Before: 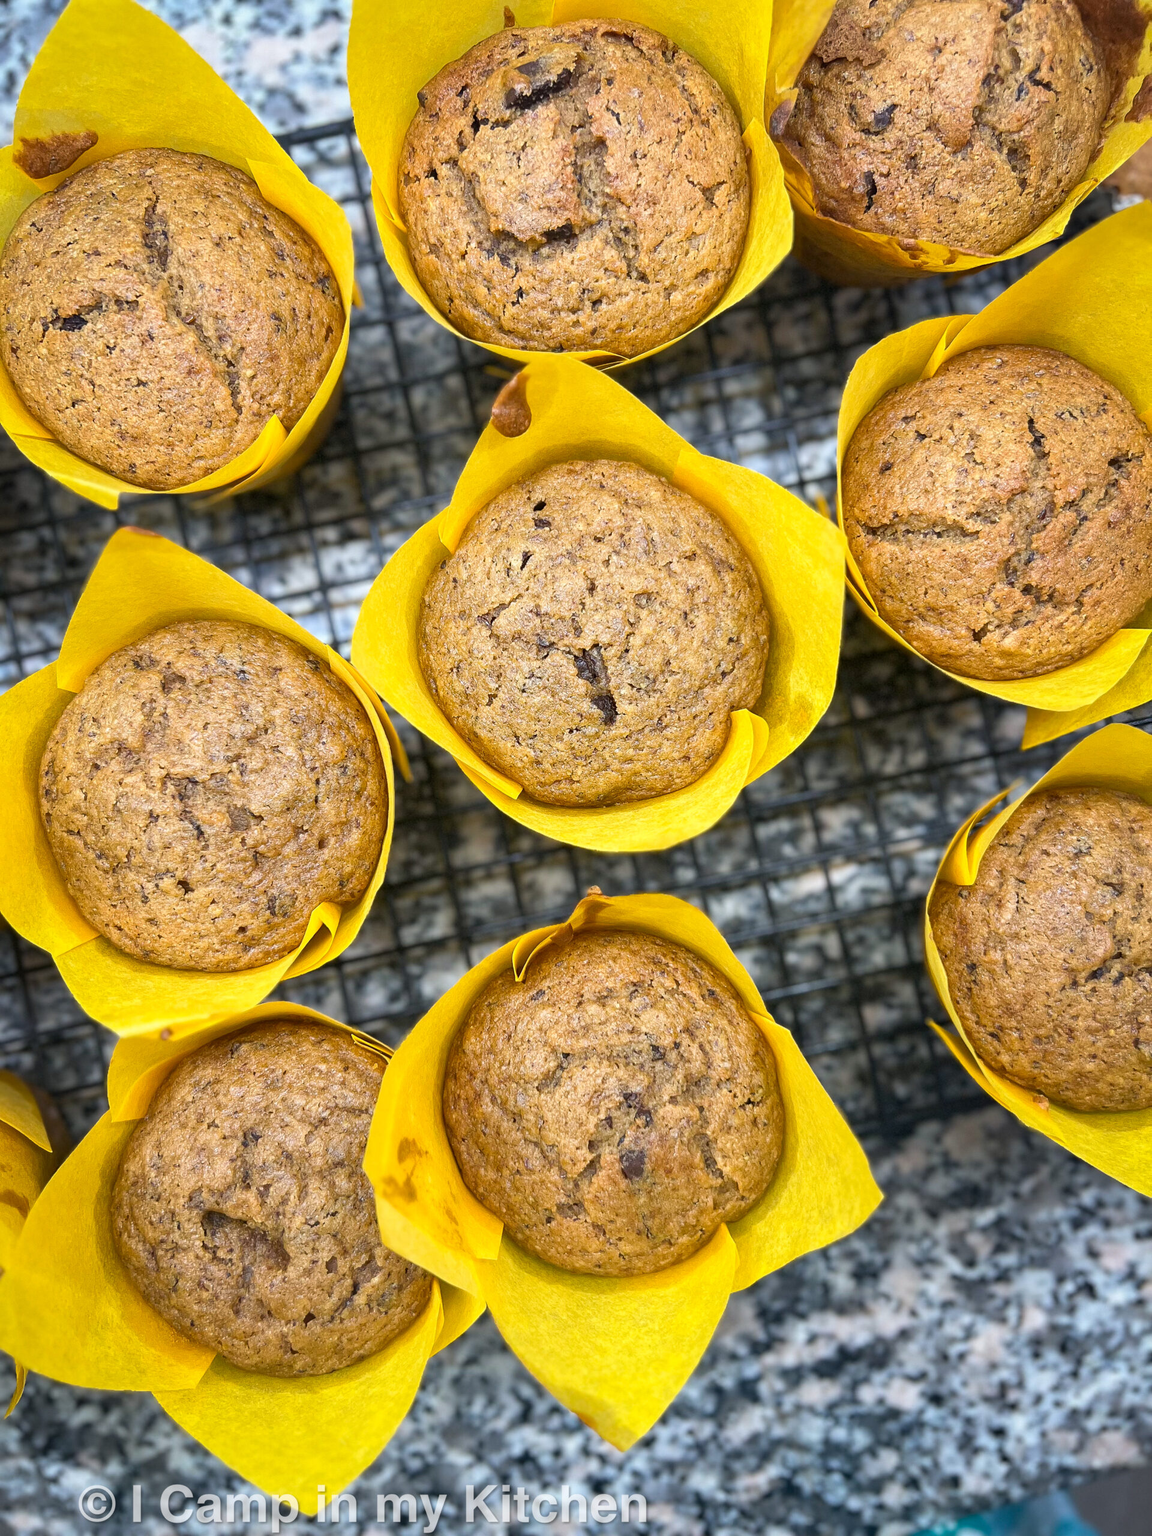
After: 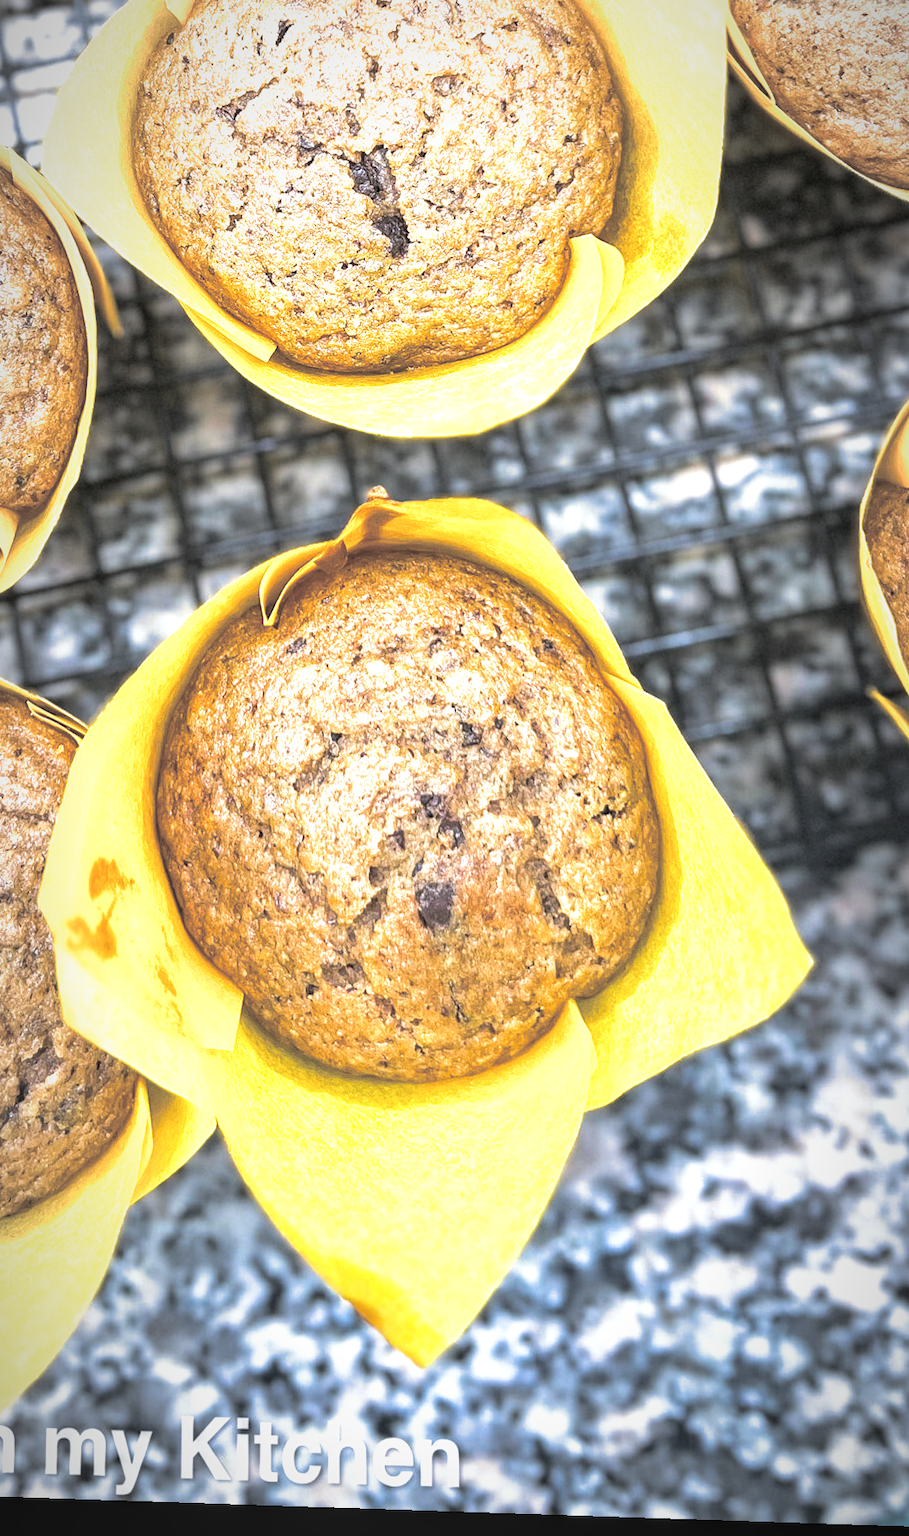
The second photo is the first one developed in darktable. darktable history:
vignetting: fall-off radius 60%, automatic ratio true
rotate and perspective: rotation 0.128°, lens shift (vertical) -0.181, lens shift (horizontal) -0.044, shear 0.001, automatic cropping off
color correction: highlights a* -0.772, highlights b* -8.92
local contrast: detail 110%
exposure: exposure 0.943 EV, compensate highlight preservation false
white balance: red 1.009, blue 1.027
split-toning: shadows › hue 43.2°, shadows › saturation 0, highlights › hue 50.4°, highlights › saturation 1
crop and rotate: left 29.237%, top 31.152%, right 19.807%
